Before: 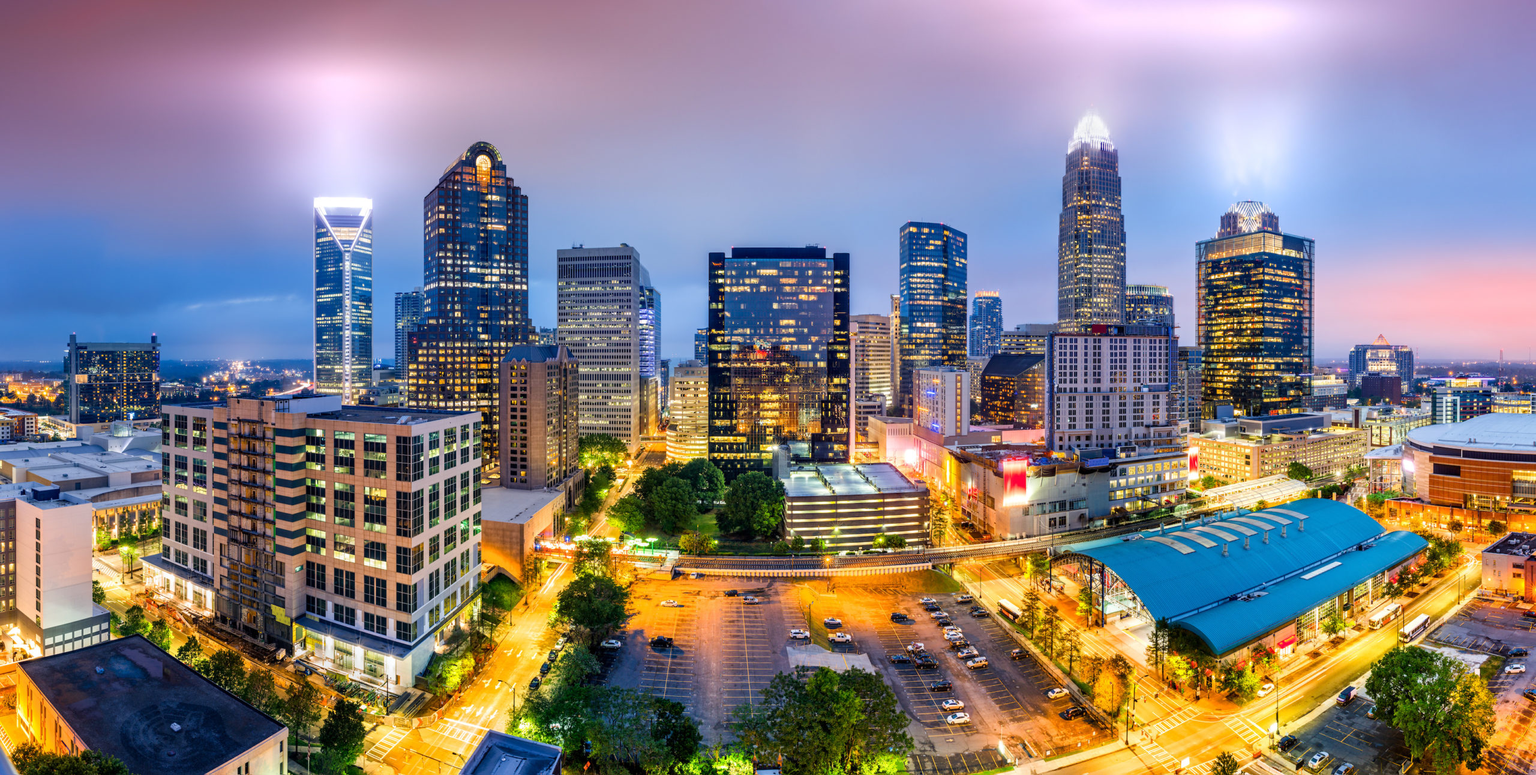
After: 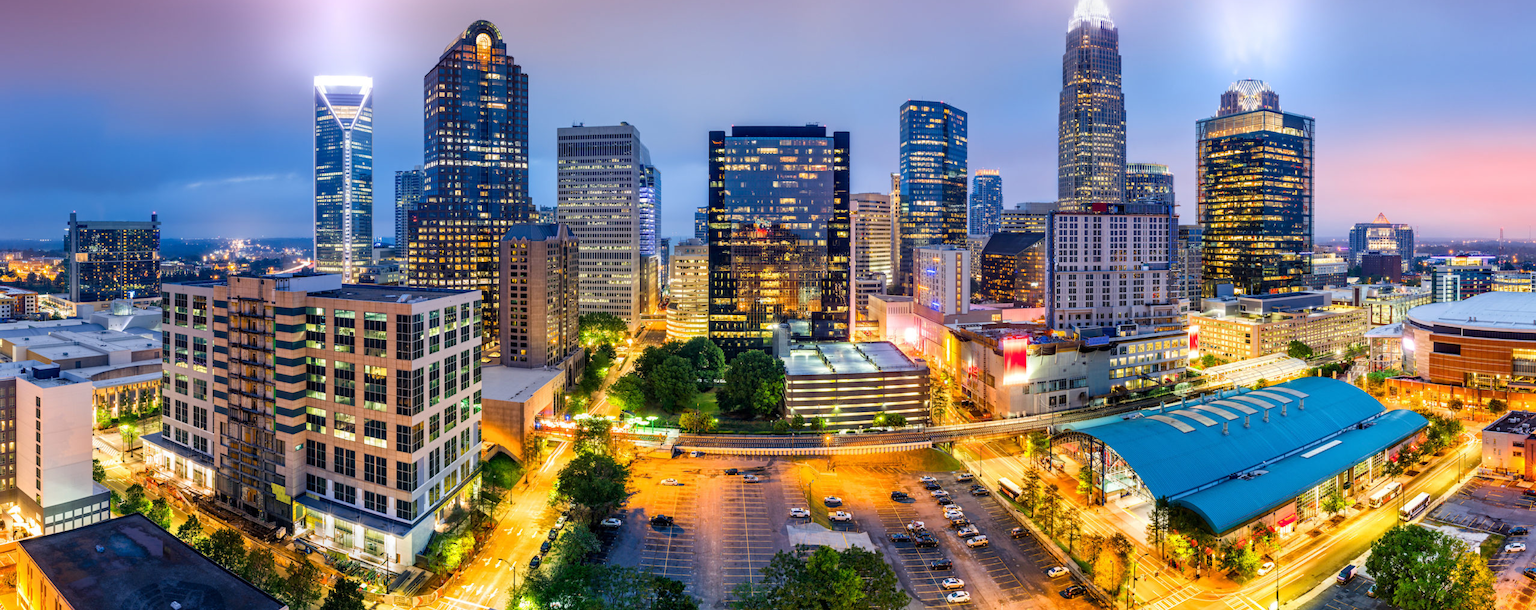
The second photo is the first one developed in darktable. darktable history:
crop and rotate: top 15.825%, bottom 5.316%
